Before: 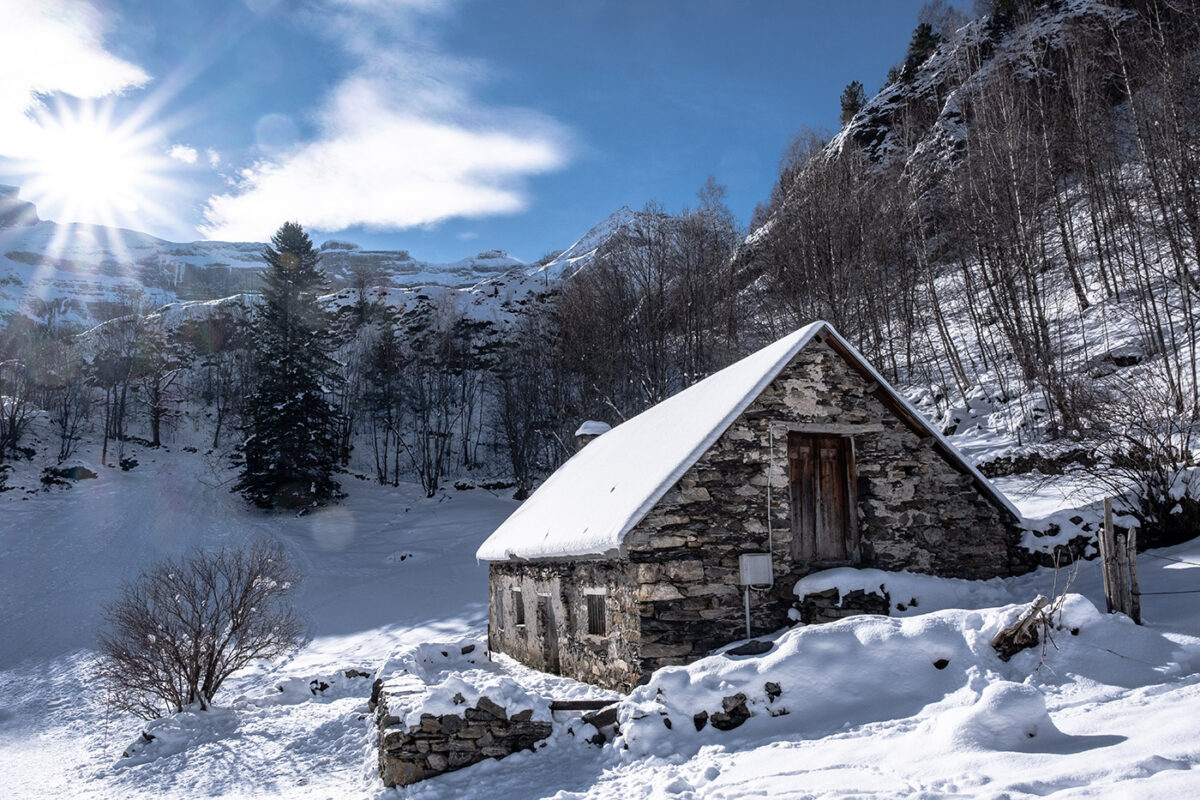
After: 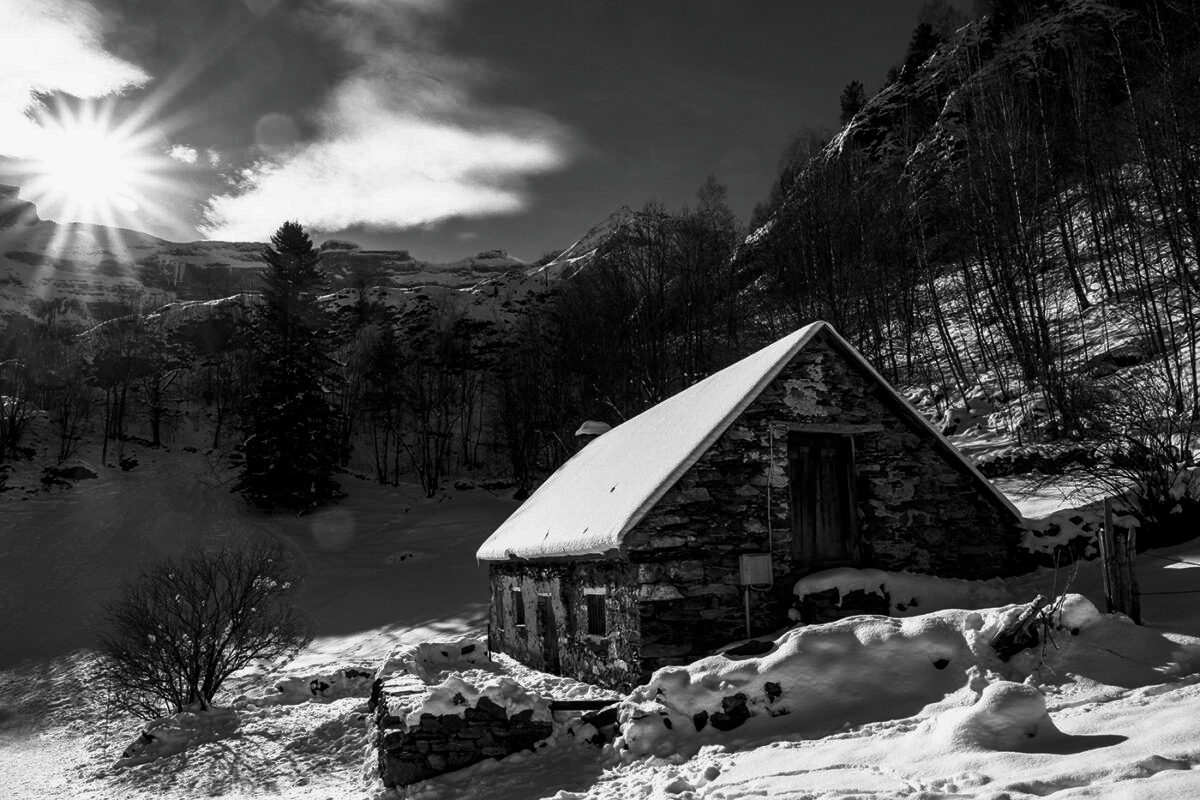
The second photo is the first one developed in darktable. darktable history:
contrast brightness saturation: contrast -0.026, brightness -0.574, saturation -0.995
